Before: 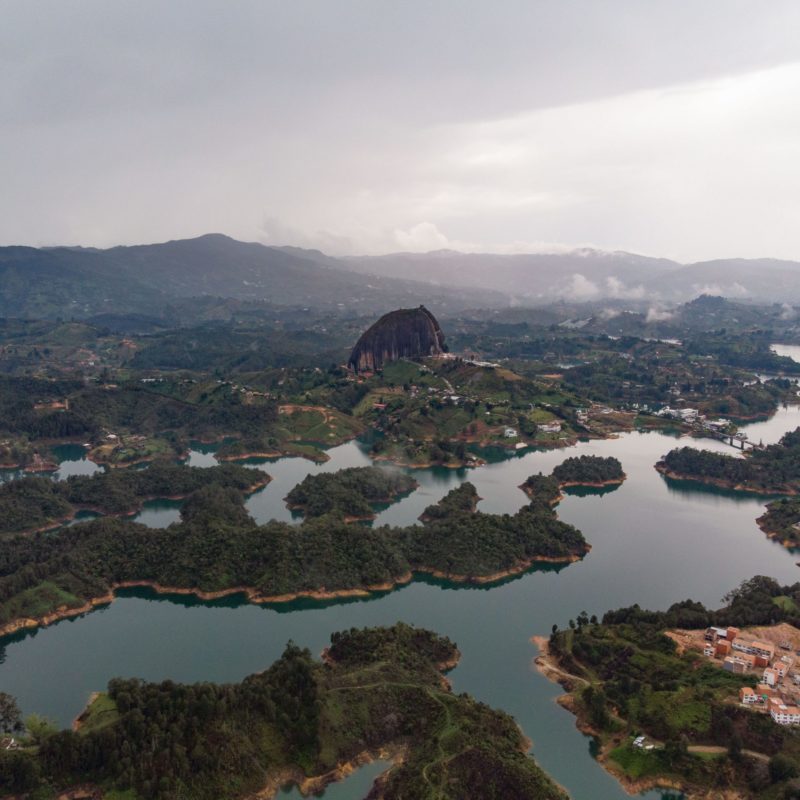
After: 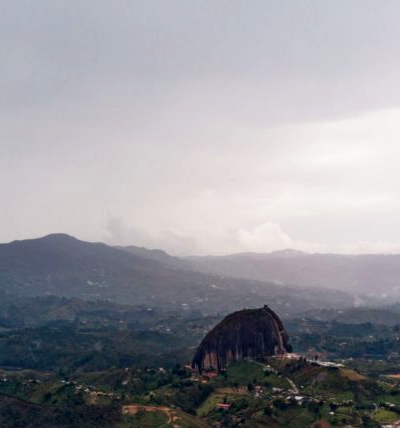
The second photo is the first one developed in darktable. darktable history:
crop: left 19.556%, right 30.401%, bottom 46.458%
tone curve: curves: ch0 [(0, 0) (0.003, 0) (0.011, 0.001) (0.025, 0.003) (0.044, 0.006) (0.069, 0.009) (0.1, 0.013) (0.136, 0.032) (0.177, 0.067) (0.224, 0.121) (0.277, 0.185) (0.335, 0.255) (0.399, 0.333) (0.468, 0.417) (0.543, 0.508) (0.623, 0.606) (0.709, 0.71) (0.801, 0.819) (0.898, 0.926) (1, 1)], preserve colors none
